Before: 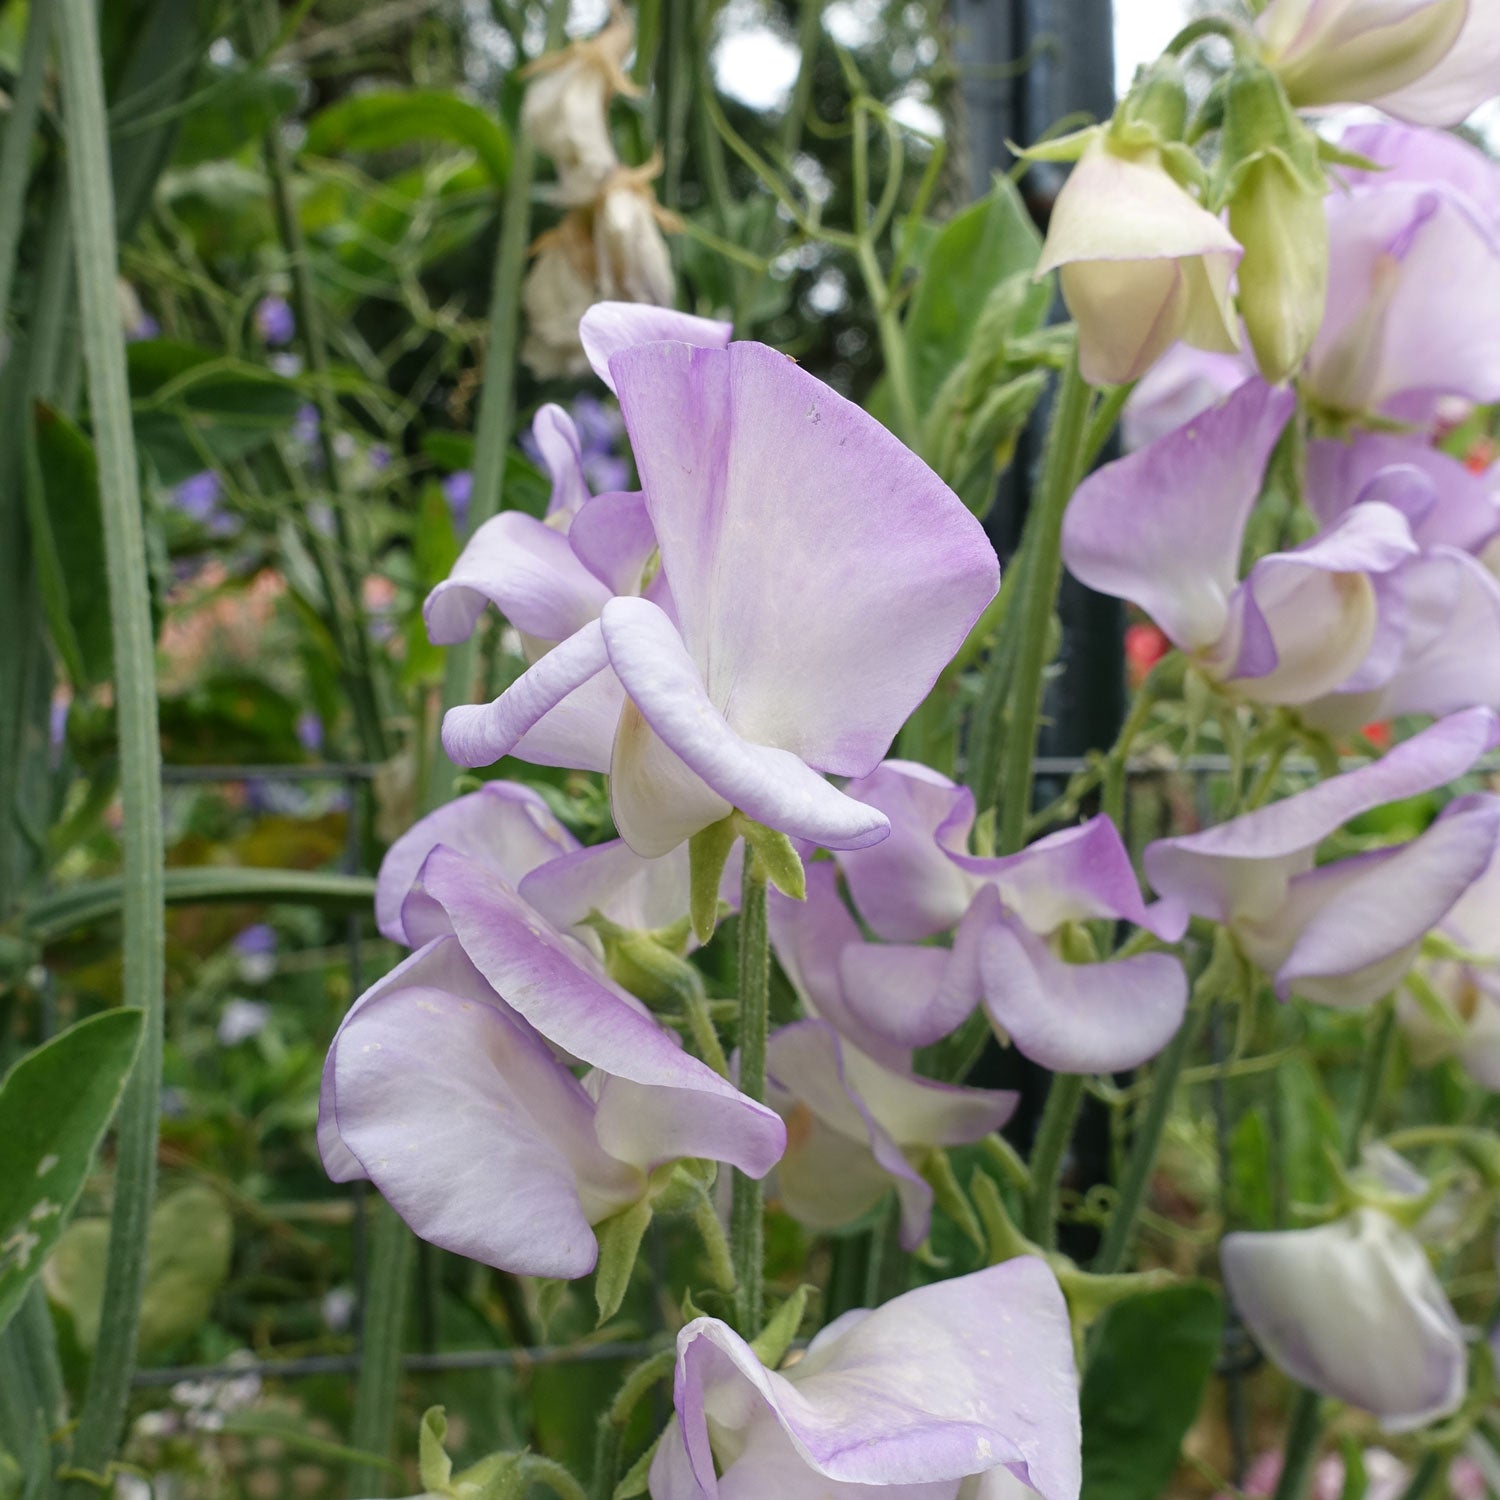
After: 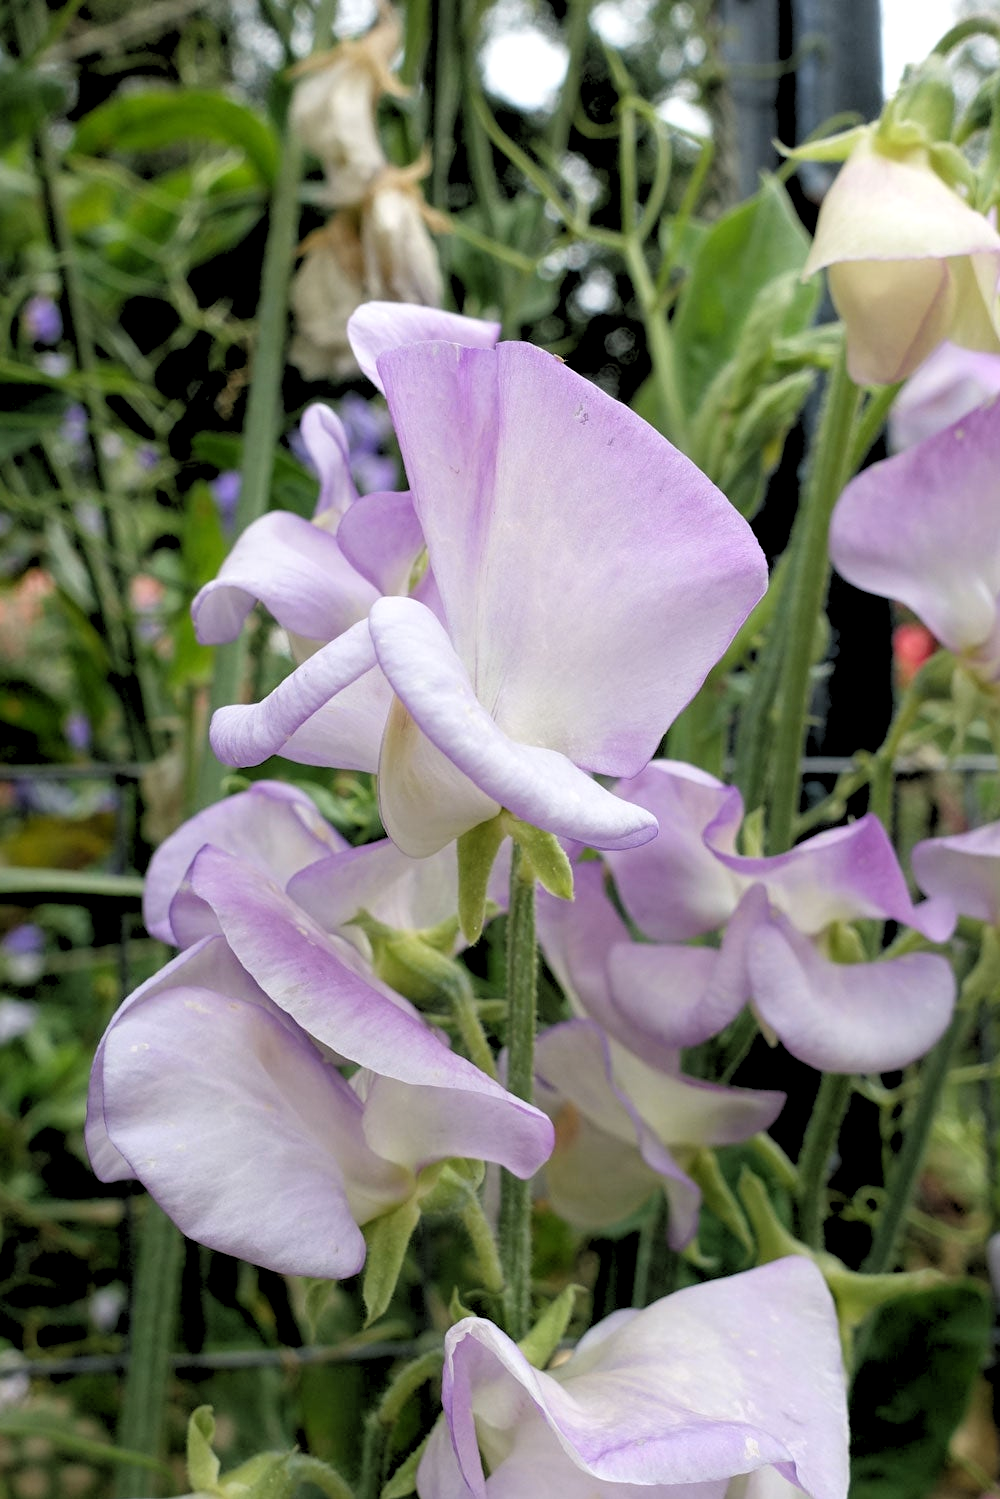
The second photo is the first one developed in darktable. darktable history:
crop and rotate: left 15.546%, right 17.787%
rgb levels: levels [[0.029, 0.461, 0.922], [0, 0.5, 1], [0, 0.5, 1]]
